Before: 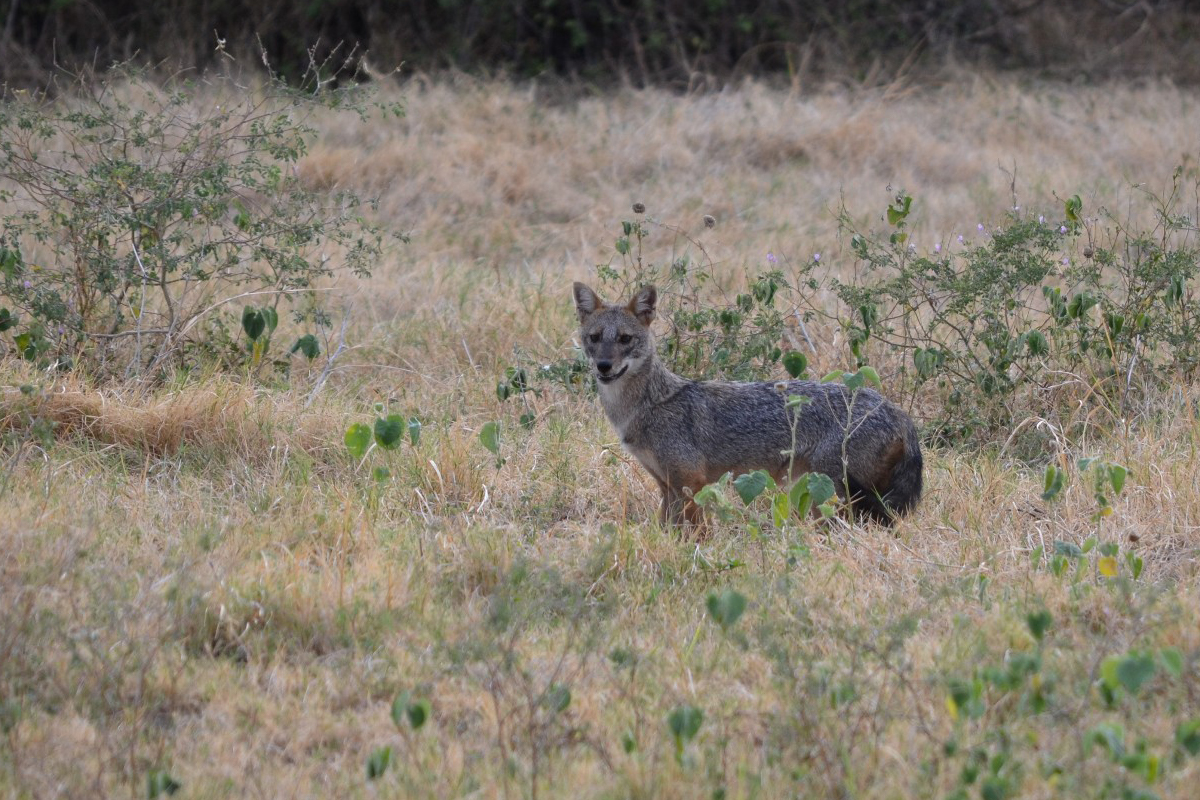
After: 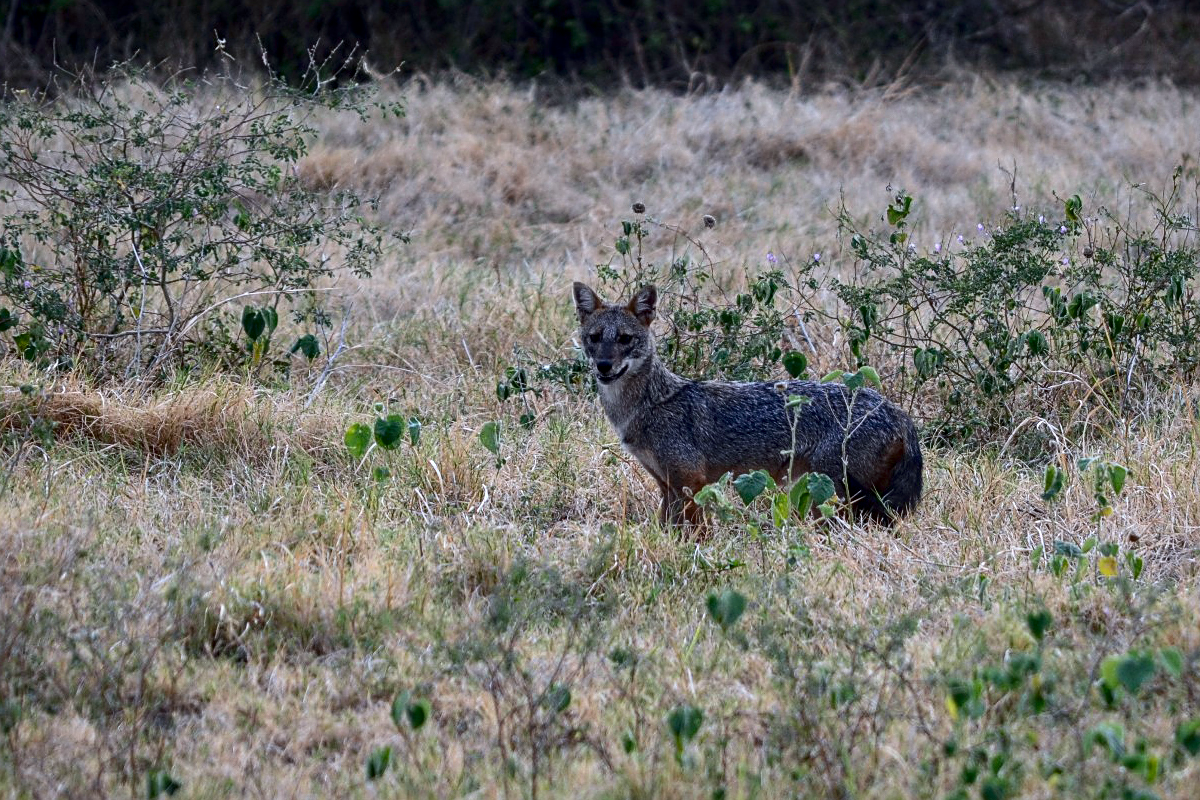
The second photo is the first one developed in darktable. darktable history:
color correction: highlights a* 0.63, highlights b* 2.78, saturation 1.06
exposure: black level correction 0.002, compensate exposure bias true, compensate highlight preservation false
color calibration: x 0.37, y 0.382, temperature 4316.22 K
local contrast: on, module defaults
color balance rgb: linear chroma grading › shadows -2.187%, linear chroma grading › highlights -14.886%, linear chroma grading › global chroma -9.712%, linear chroma grading › mid-tones -9.856%, perceptual saturation grading › global saturation 19.83%
sharpen: on, module defaults
shadows and highlights: radius 128.02, shadows 30.47, highlights -30.97, low approximation 0.01, soften with gaussian
contrast brightness saturation: contrast 0.206, brightness -0.107, saturation 0.214
